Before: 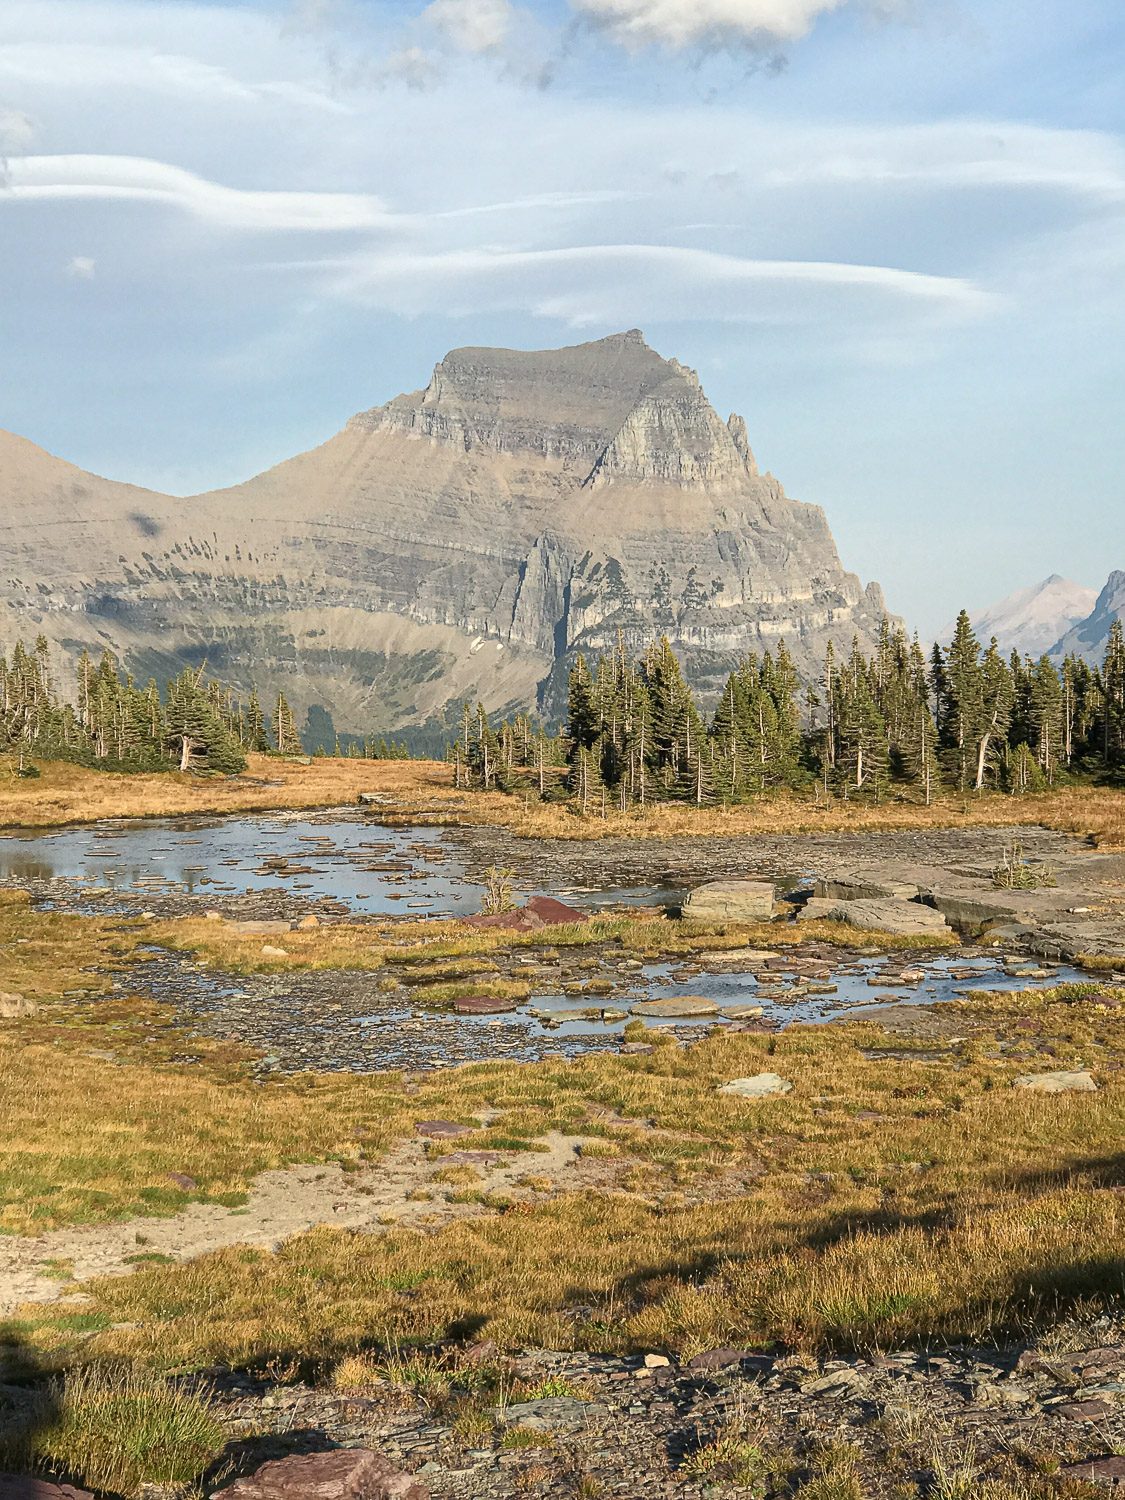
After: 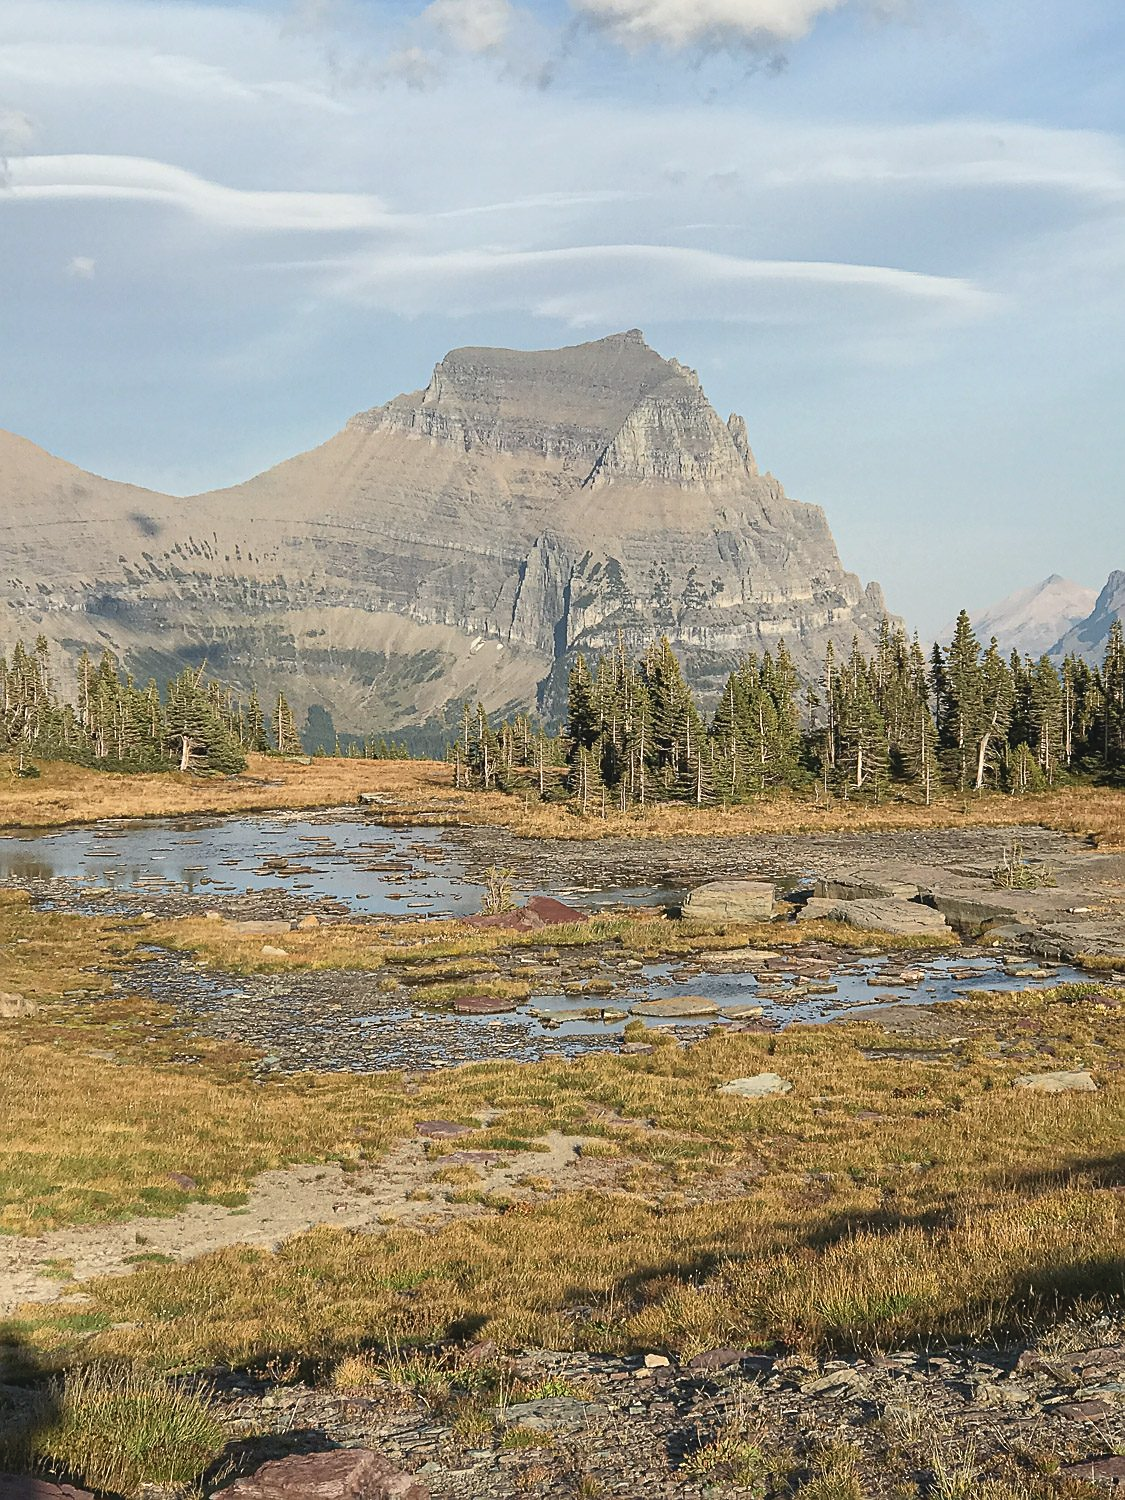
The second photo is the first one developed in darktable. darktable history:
contrast brightness saturation: contrast -0.104, saturation -0.098
sharpen: radius 1.892, amount 0.411, threshold 1.505
